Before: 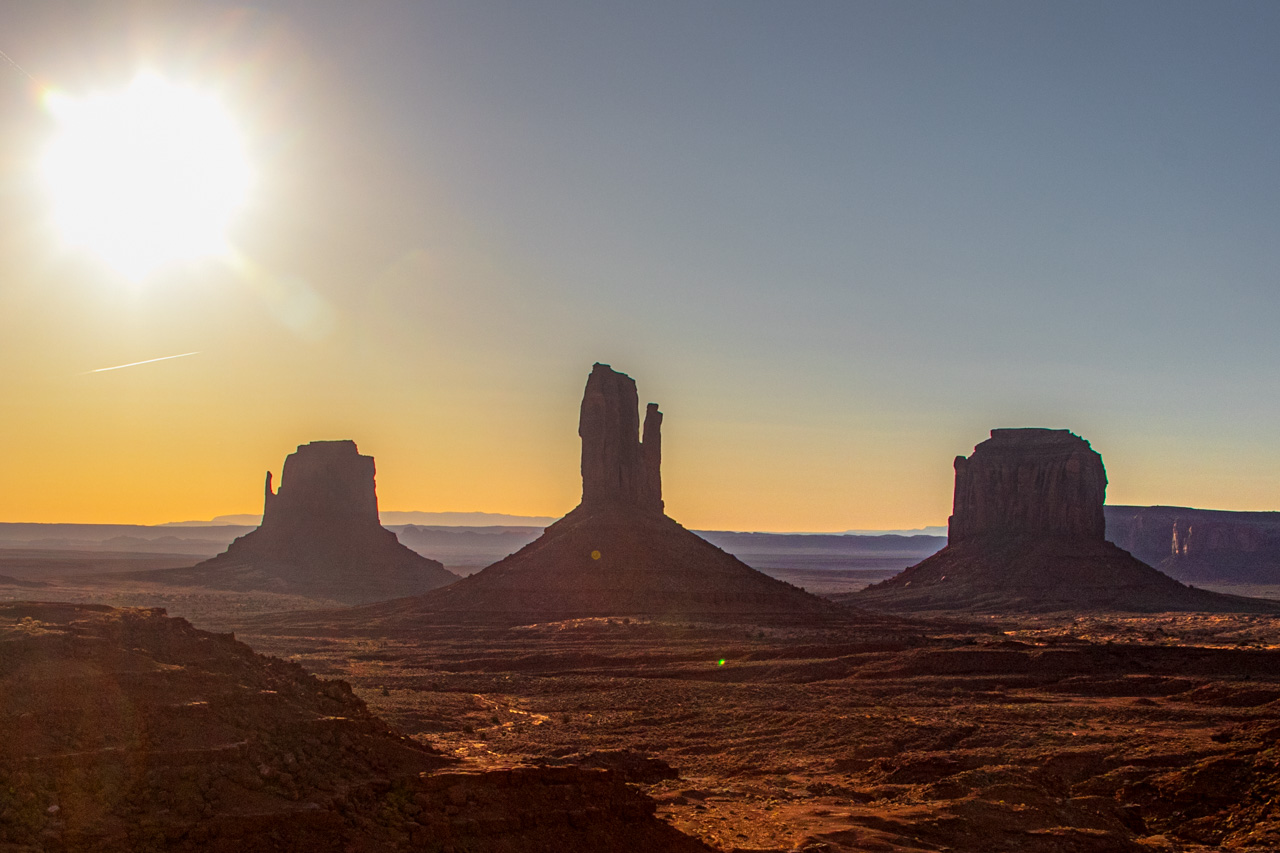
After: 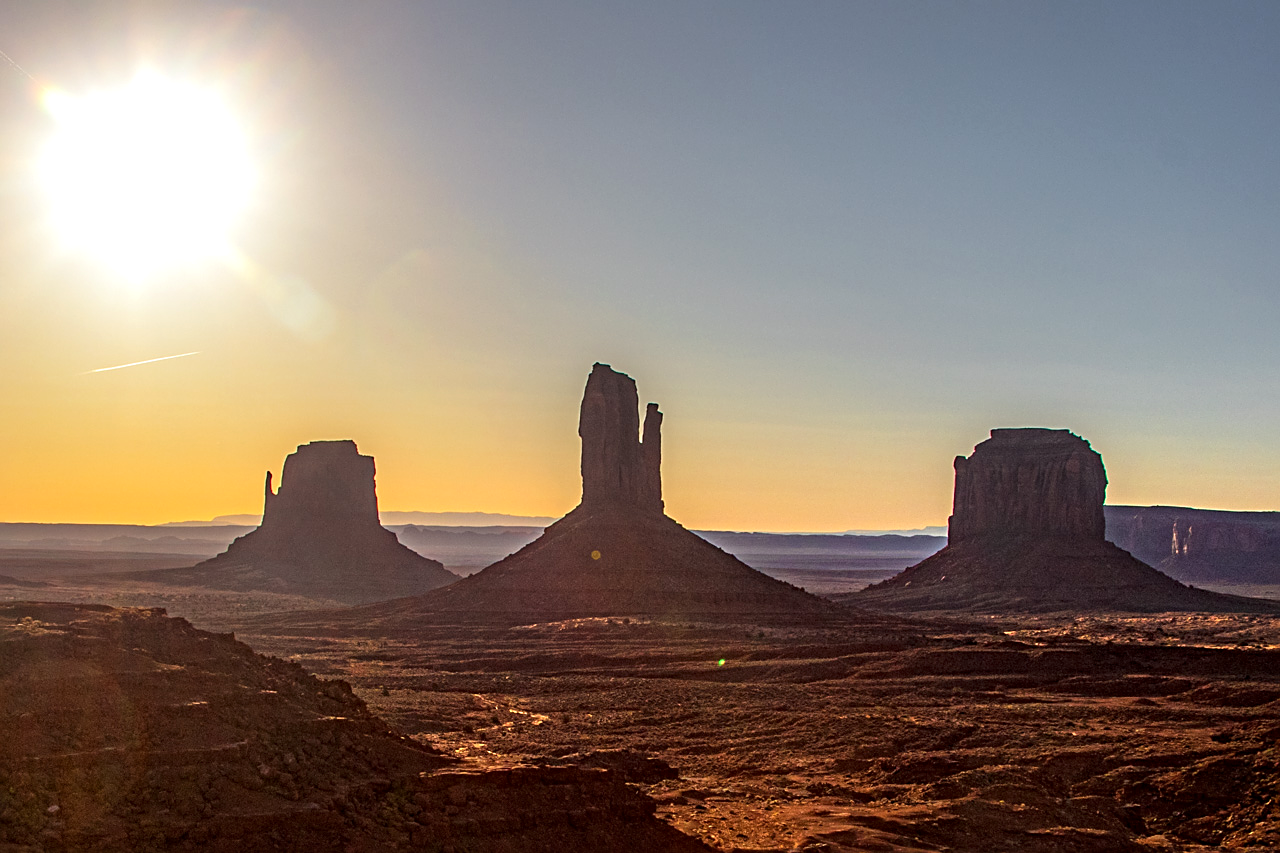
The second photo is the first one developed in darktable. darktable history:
sharpen: on, module defaults
exposure: exposure 0.2 EV, compensate highlight preservation false
contrast equalizer: y [[0.5, 0.5, 0.544, 0.569, 0.5, 0.5], [0.5 ×6], [0.5 ×6], [0 ×6], [0 ×6]]
